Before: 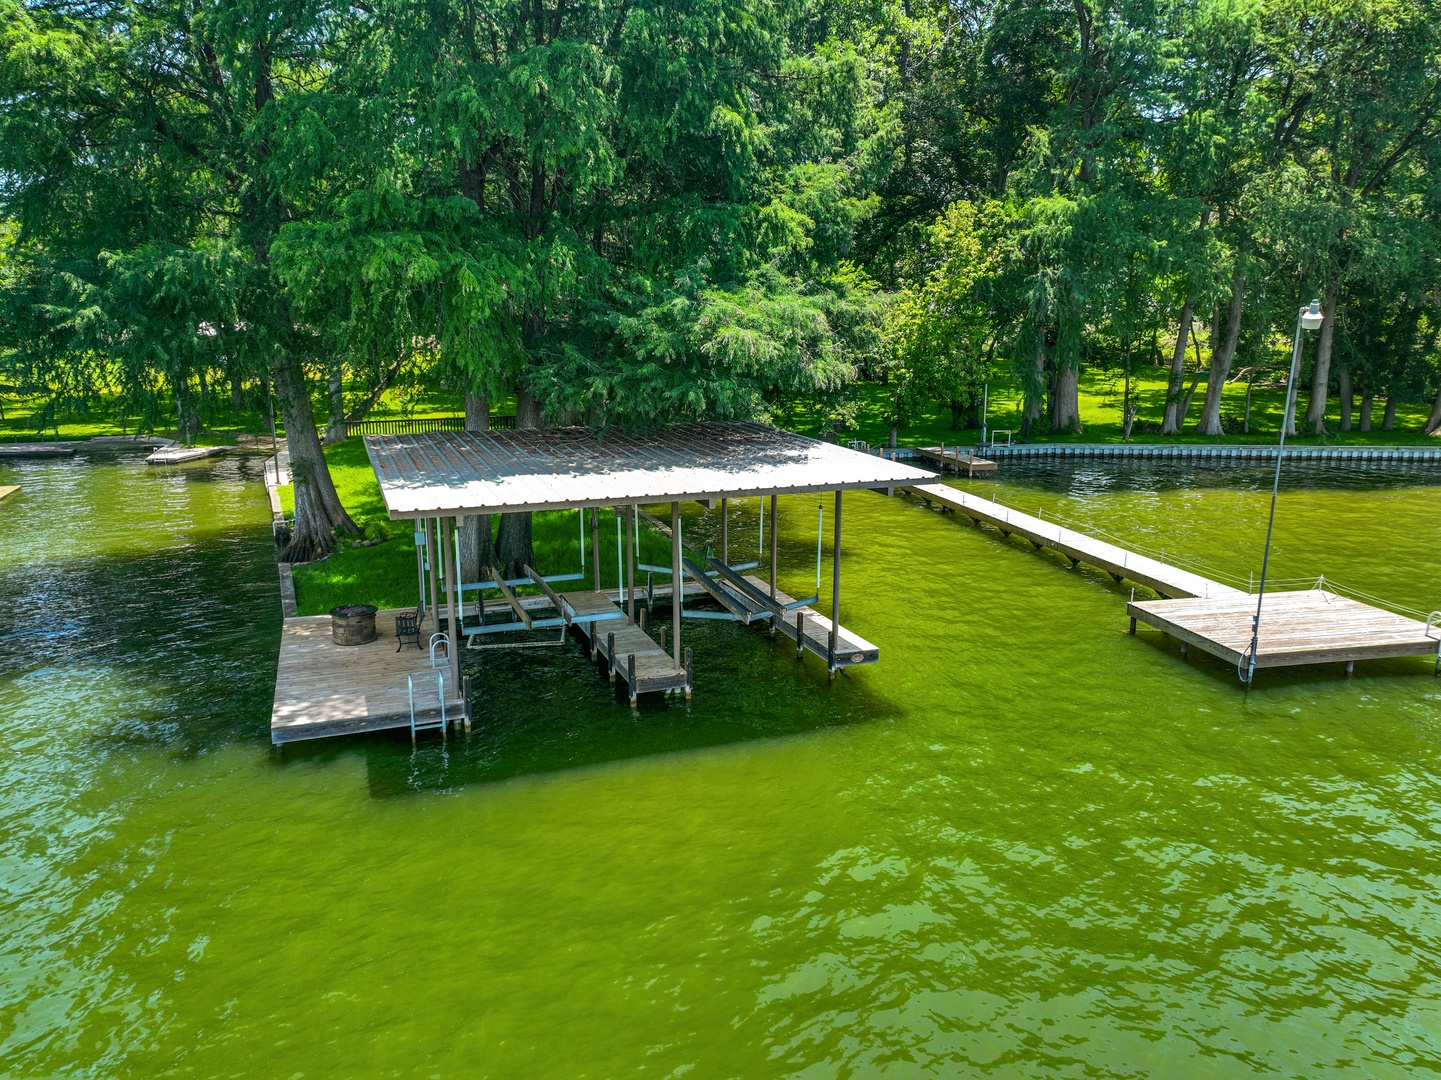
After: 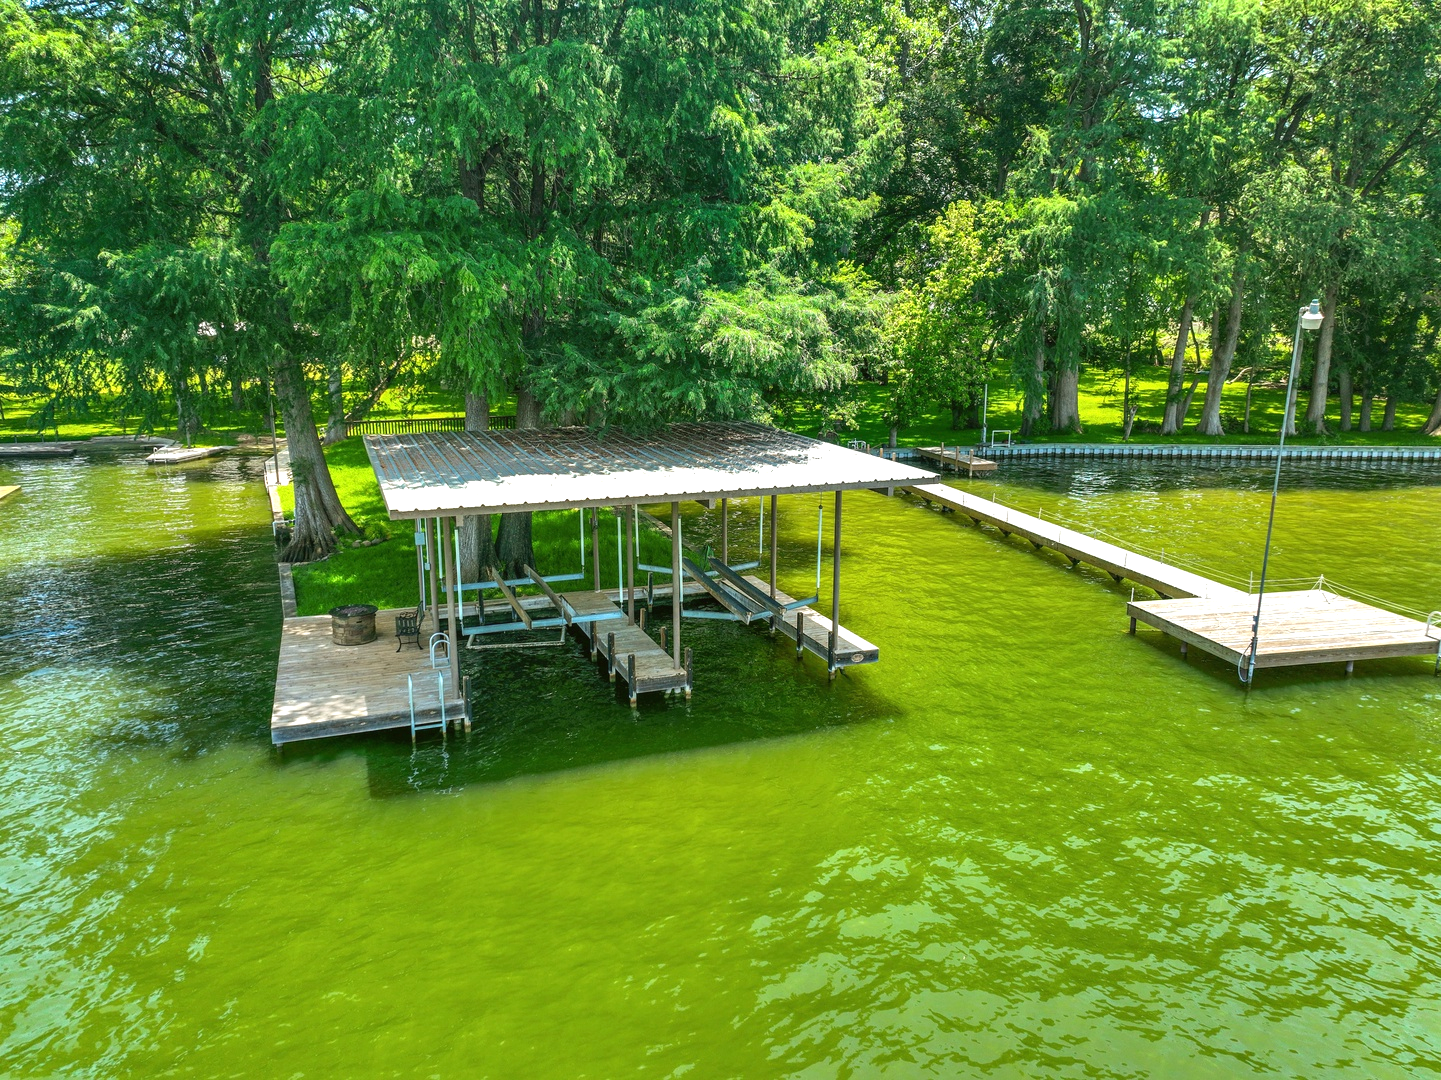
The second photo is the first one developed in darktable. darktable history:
exposure: exposure 0.6 EV, compensate highlight preservation false
color balance: mode lift, gamma, gain (sRGB), lift [1.04, 1, 1, 0.97], gamma [1.01, 1, 1, 0.97], gain [0.96, 1, 1, 0.97]
